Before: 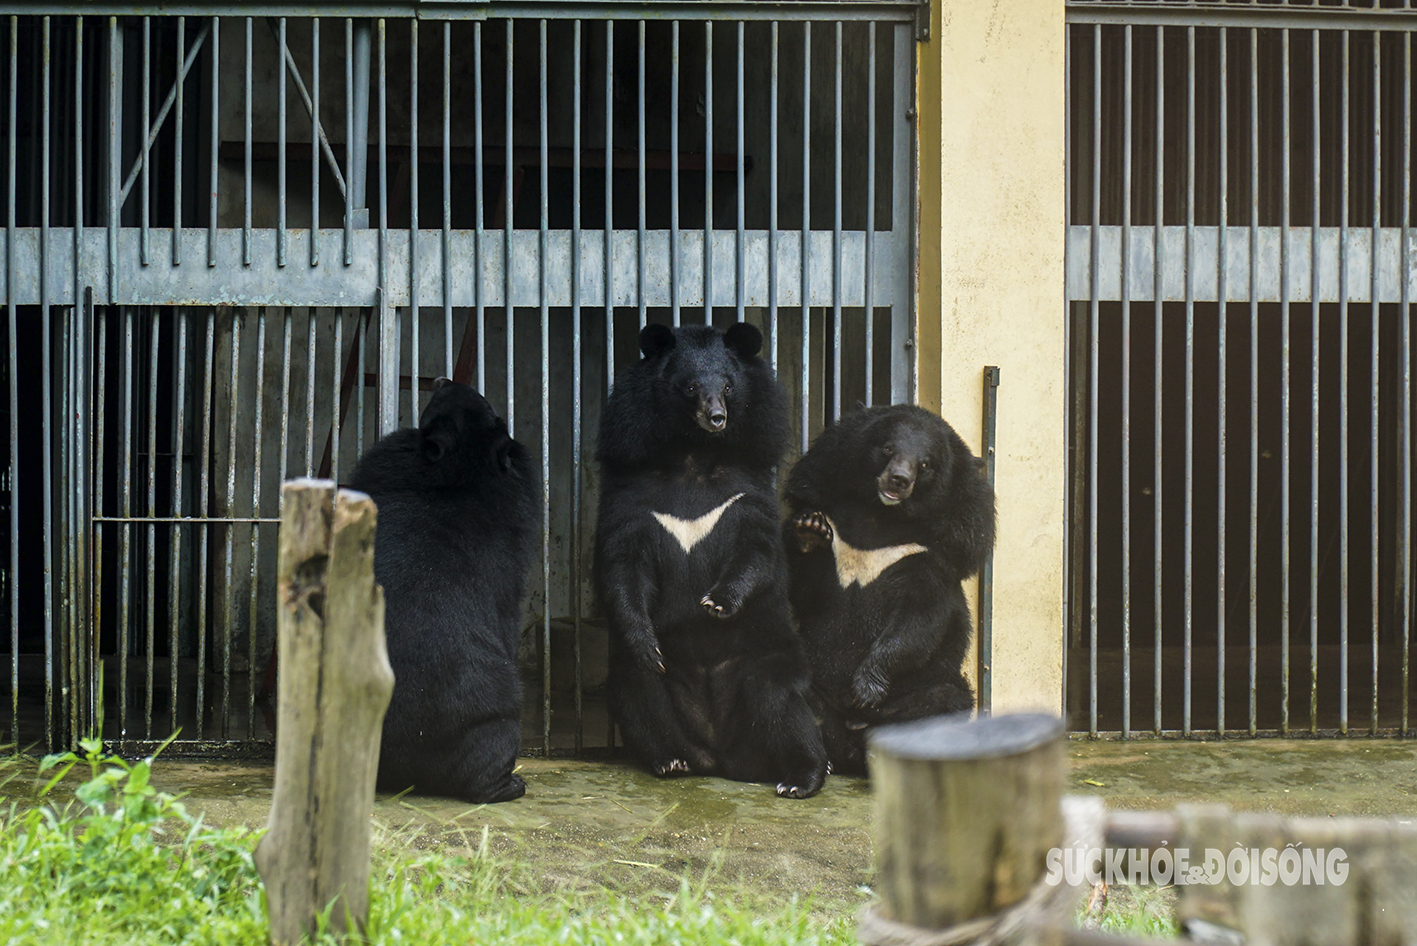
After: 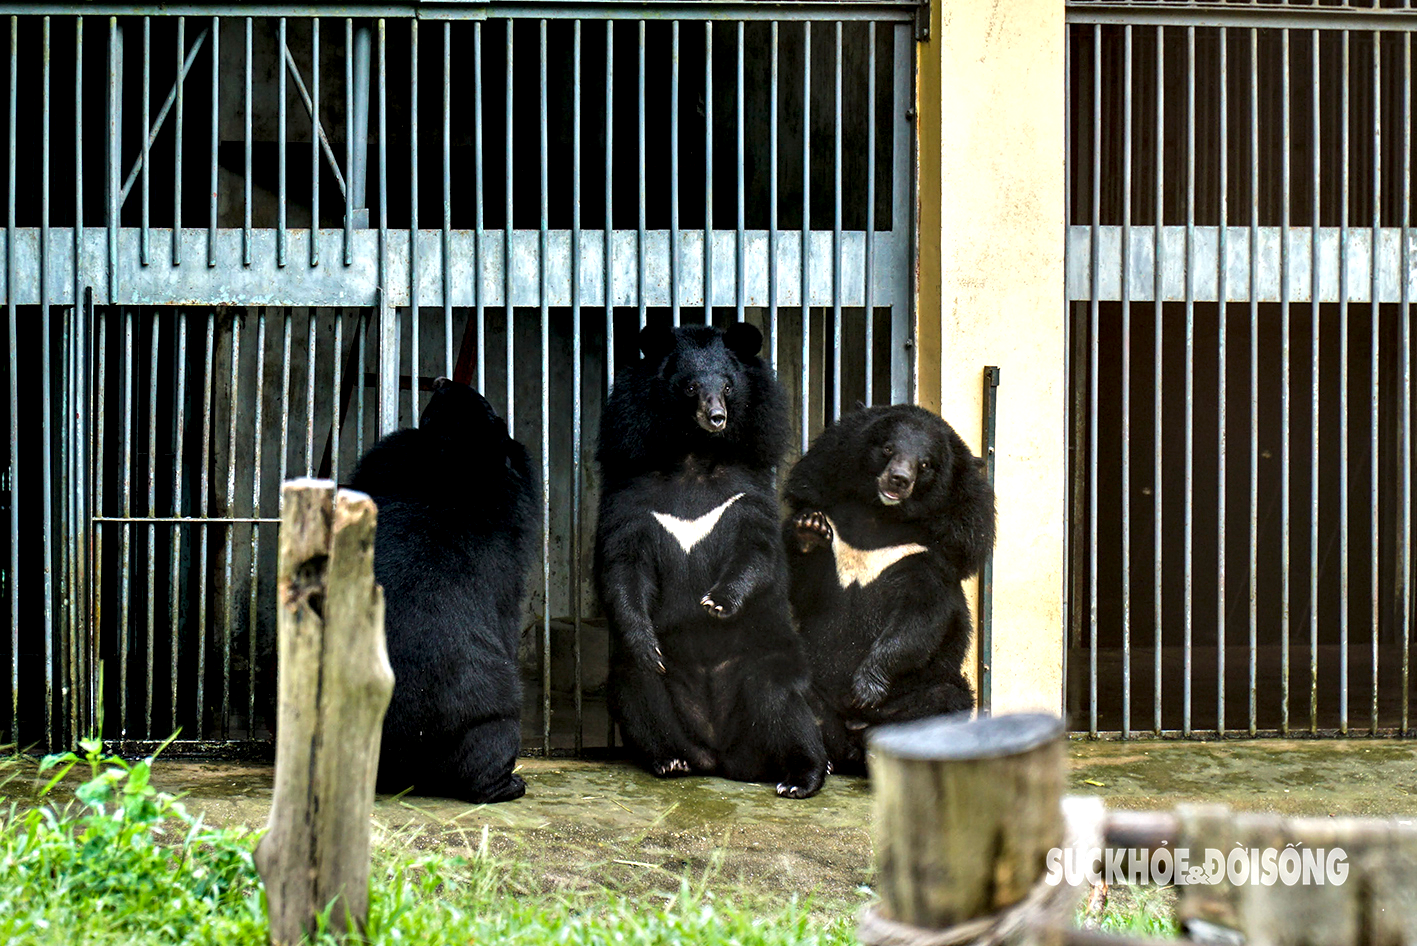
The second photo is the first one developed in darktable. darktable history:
contrast equalizer: y [[0.6 ×6], [0.55 ×6], [0 ×6], [0 ×6], [0 ×6]]
local contrast: highlights 106%, shadows 98%, detail 120%, midtone range 0.2
